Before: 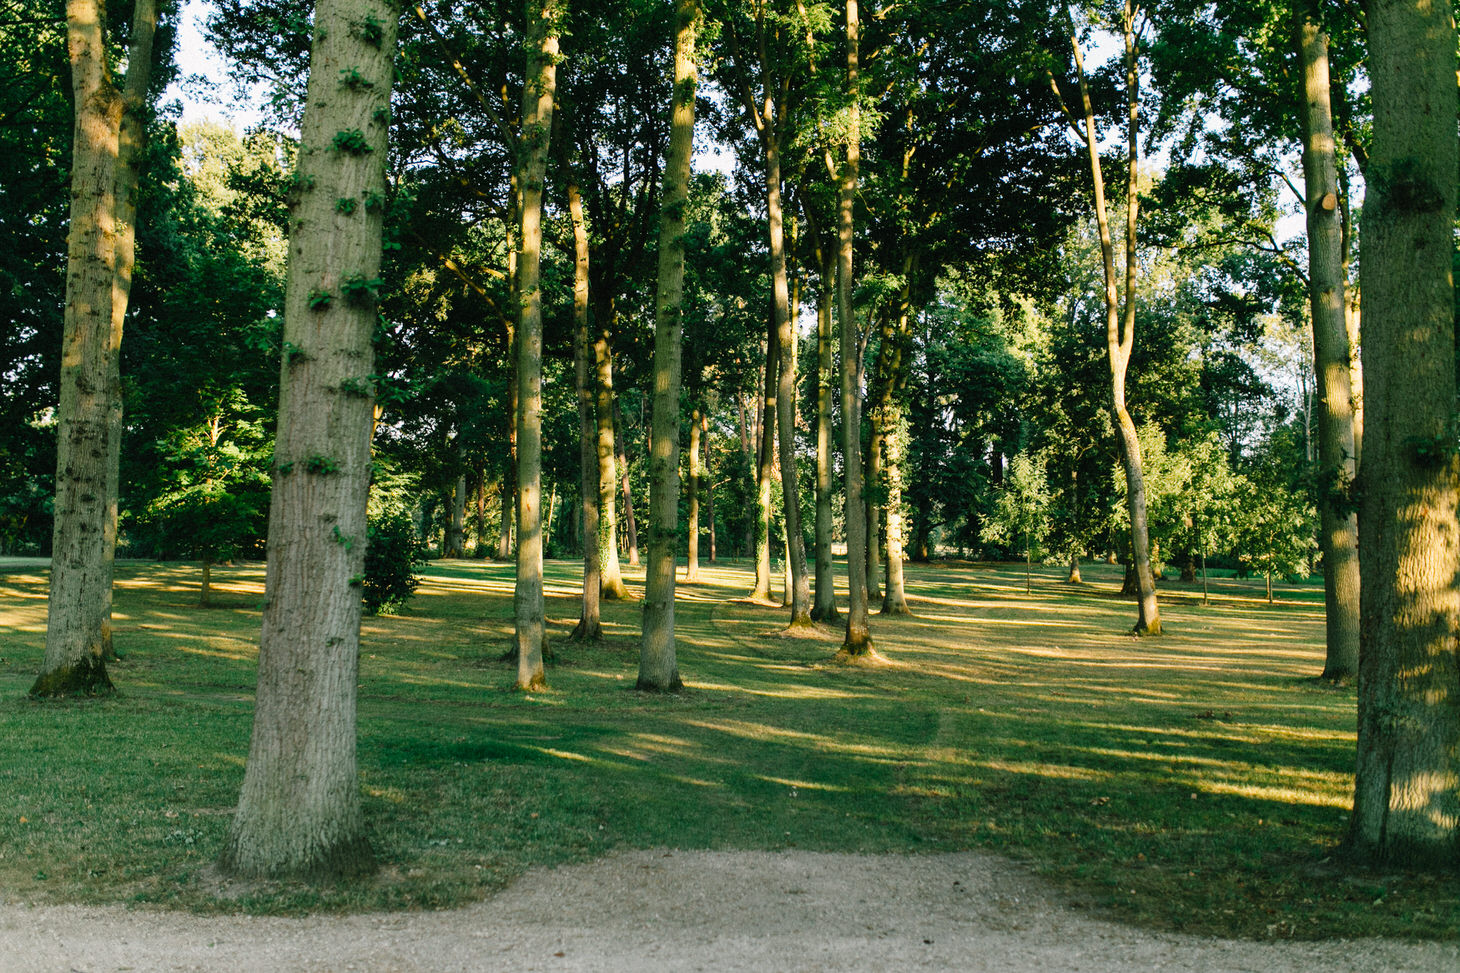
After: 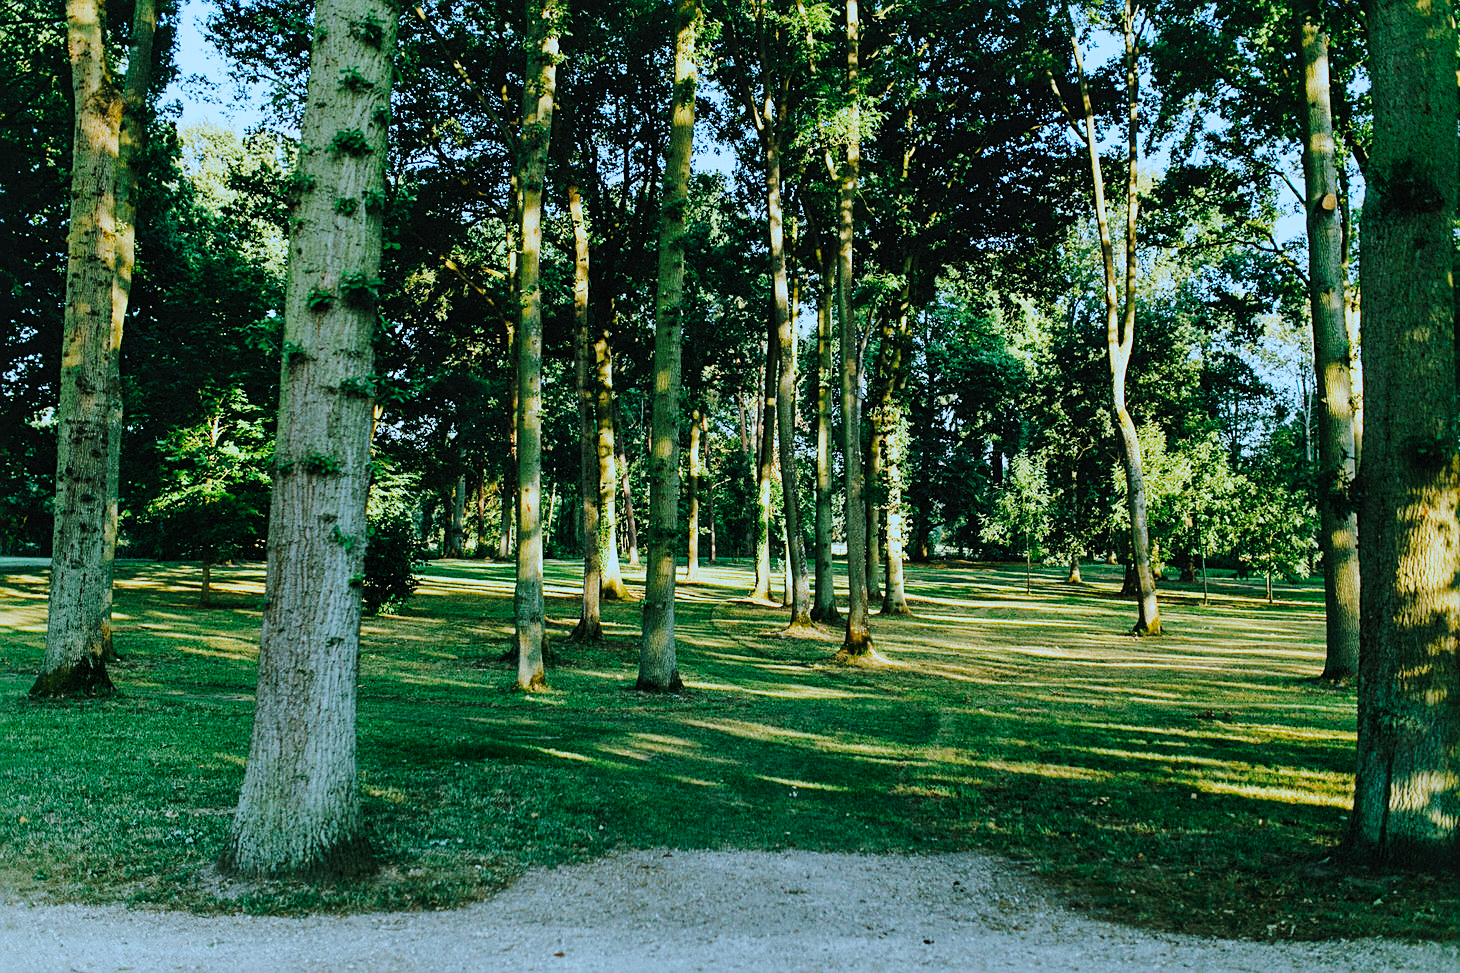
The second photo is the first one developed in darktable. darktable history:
tone curve: curves: ch0 [(0, 0) (0.003, 0.023) (0.011, 0.029) (0.025, 0.037) (0.044, 0.047) (0.069, 0.057) (0.1, 0.075) (0.136, 0.103) (0.177, 0.145) (0.224, 0.193) (0.277, 0.266) (0.335, 0.362) (0.399, 0.473) (0.468, 0.569) (0.543, 0.655) (0.623, 0.73) (0.709, 0.804) (0.801, 0.874) (0.898, 0.924) (1, 1)], preserve colors none
local contrast: mode bilateral grid, contrast 20, coarseness 50, detail 132%, midtone range 0.2
contrast brightness saturation: contrast 0.07, brightness 0.08, saturation 0.18
sharpen: on, module defaults
exposure: black level correction 0, exposure -0.766 EV, compensate highlight preservation false
color correction: highlights a* -10.69, highlights b* -19.19
white balance: red 0.984, blue 1.059
tone equalizer: on, module defaults
